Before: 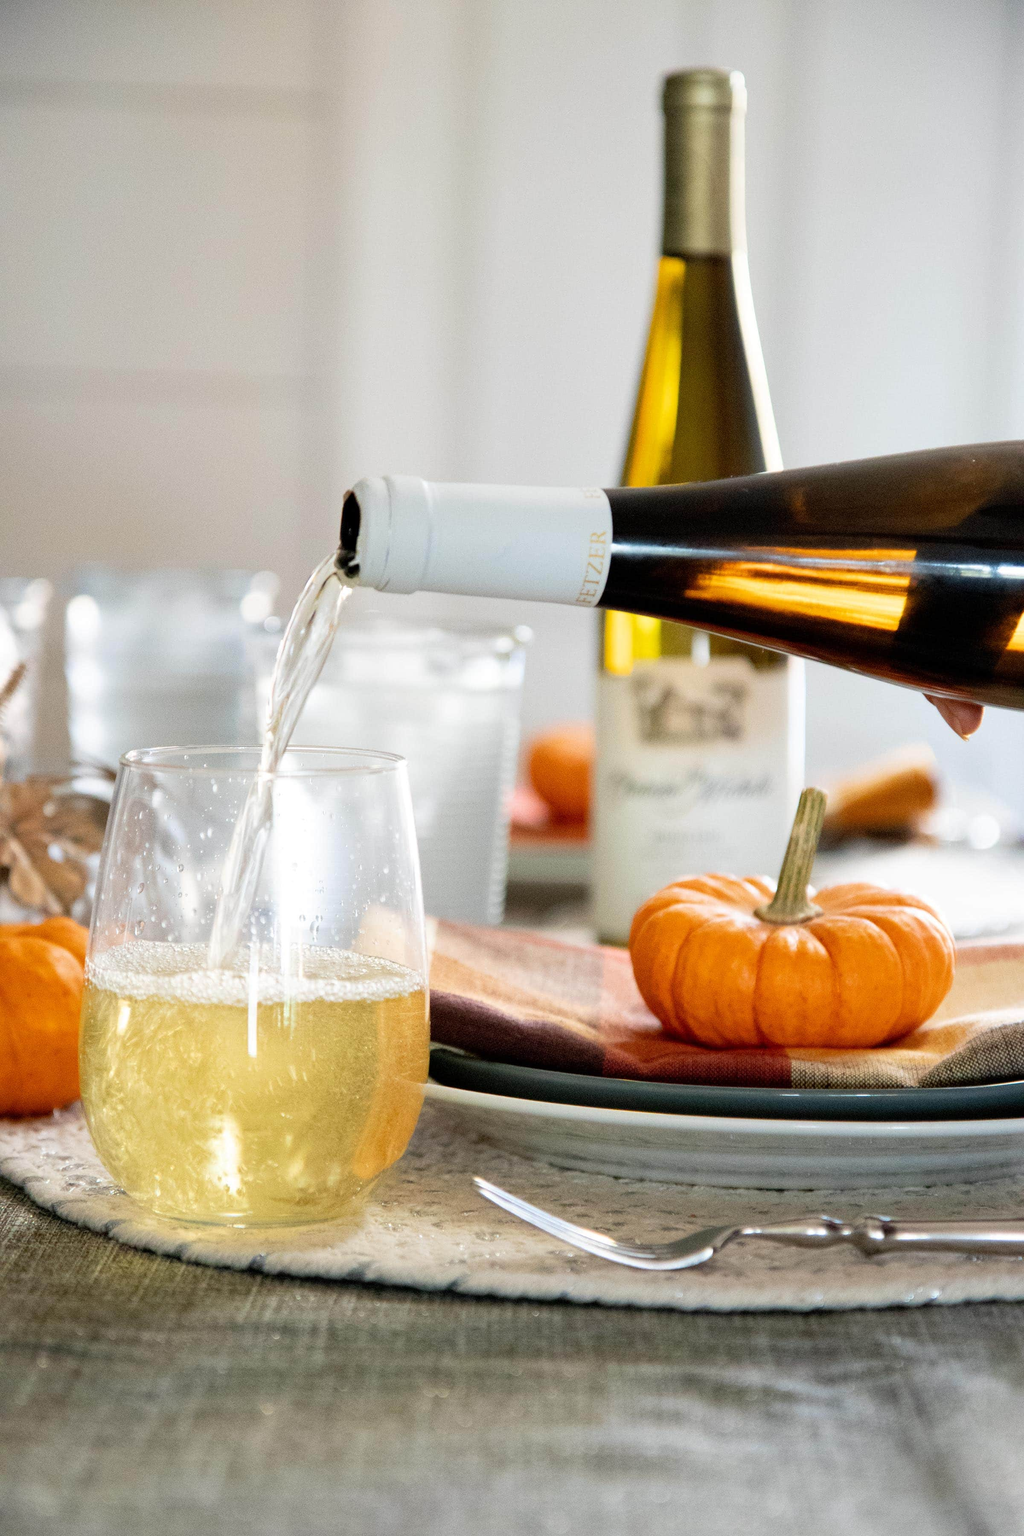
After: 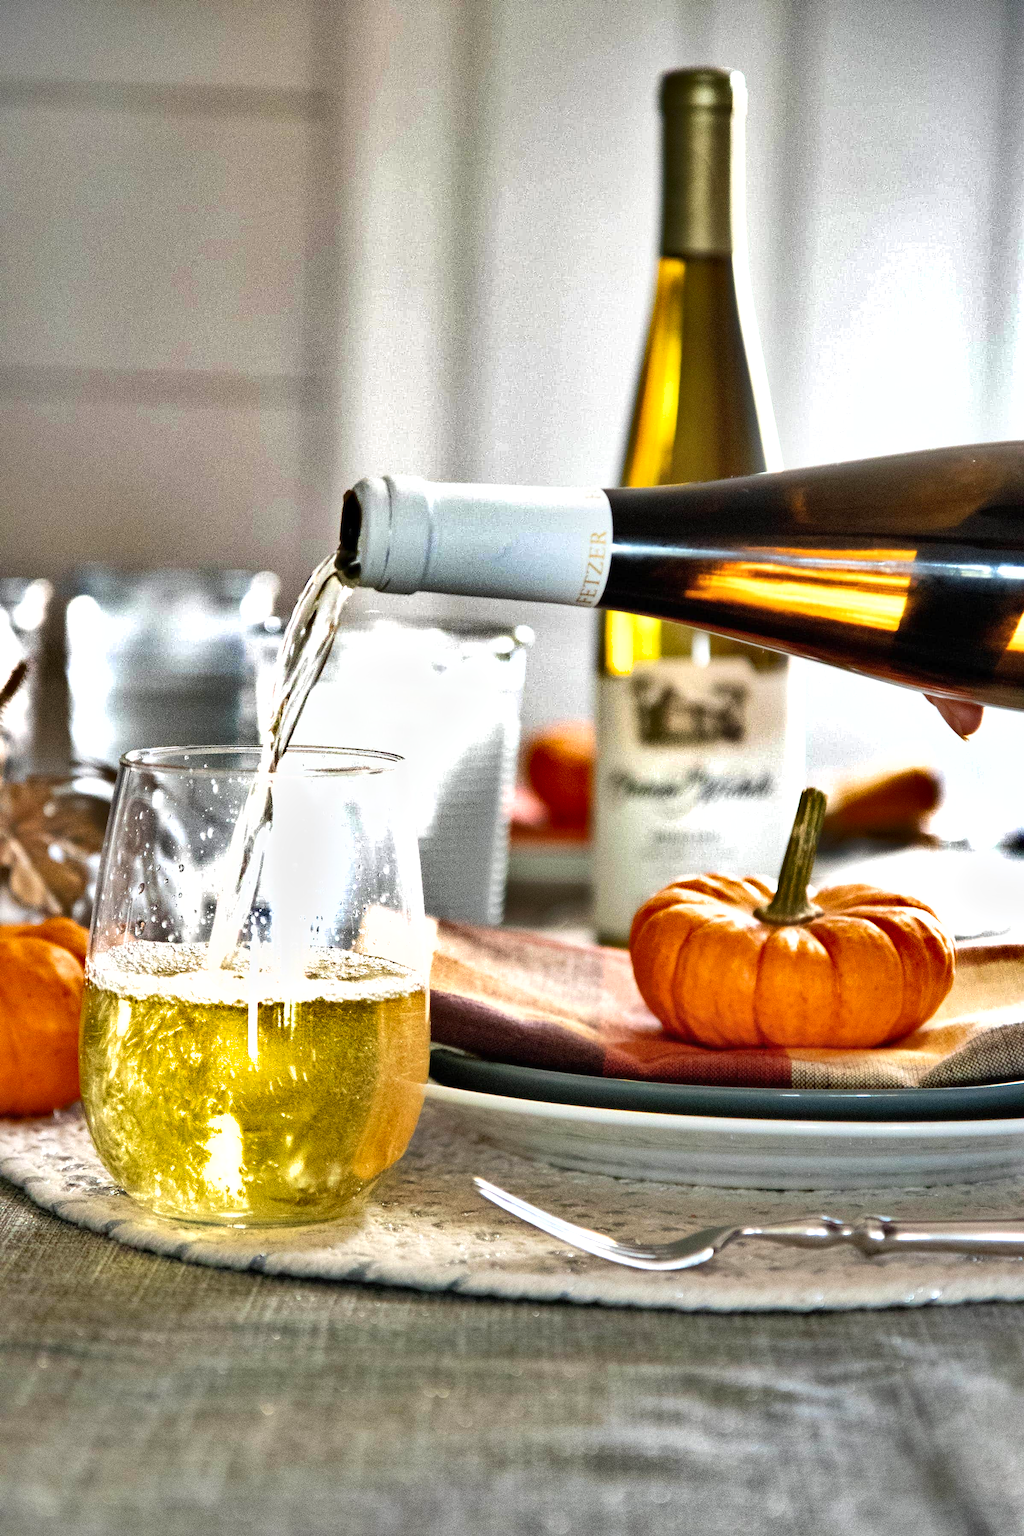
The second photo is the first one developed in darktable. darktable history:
exposure: black level correction 0, exposure 0.5 EV, compensate highlight preservation false
shadows and highlights: shadows 24.5, highlights -78.15, soften with gaussian
